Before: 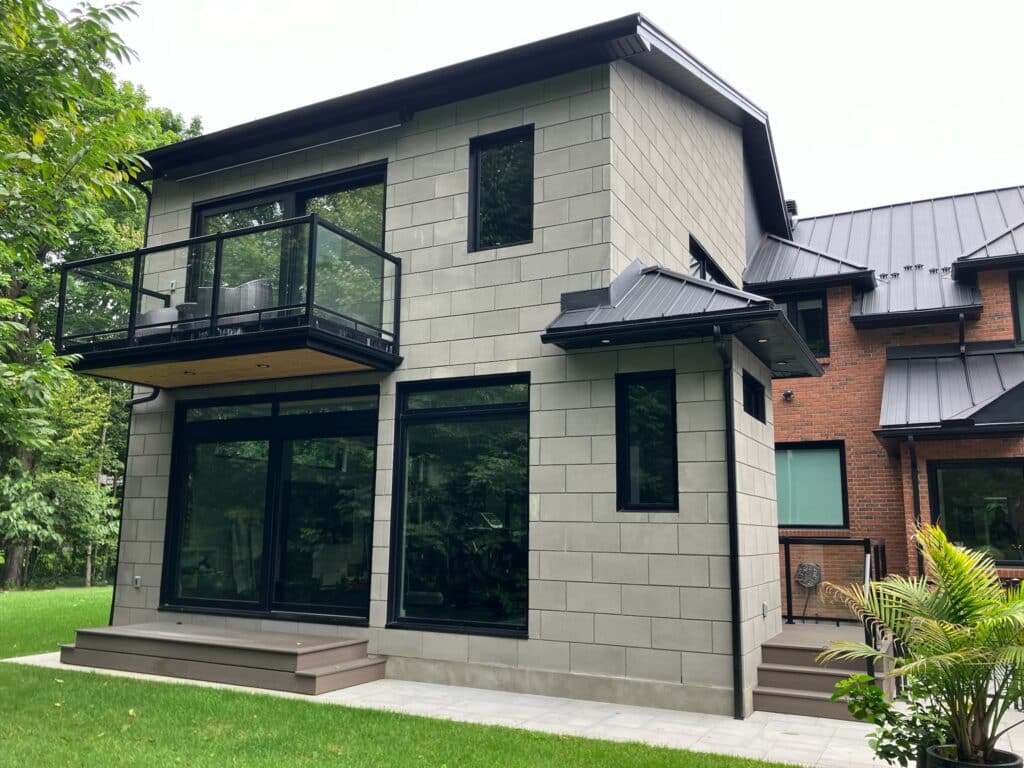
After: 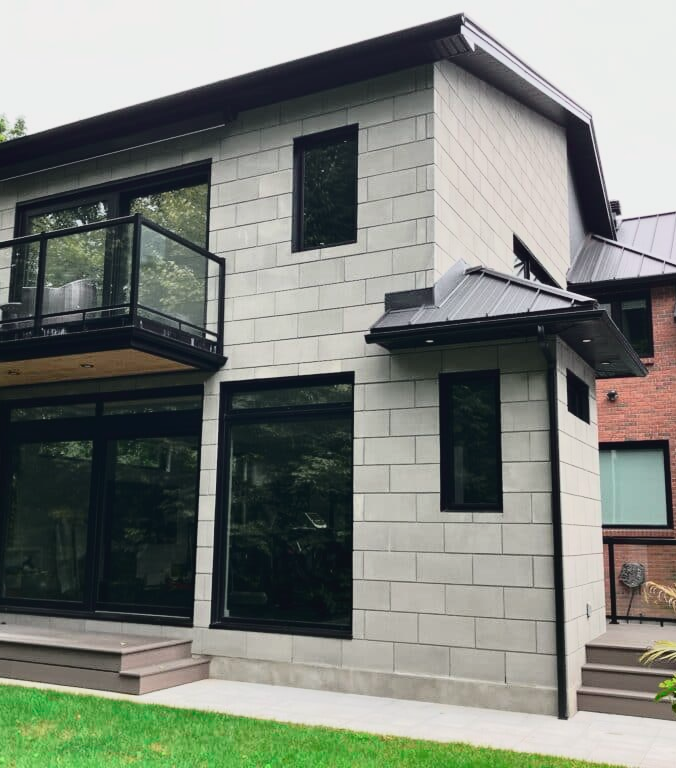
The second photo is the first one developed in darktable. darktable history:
crop: left 17.235%, right 16.675%
exposure: black level correction 0.001, exposure 0.192 EV, compensate highlight preservation false
tone curve: curves: ch0 [(0, 0.032) (0.094, 0.08) (0.265, 0.208) (0.41, 0.417) (0.498, 0.496) (0.638, 0.673) (0.819, 0.841) (0.96, 0.899)]; ch1 [(0, 0) (0.161, 0.092) (0.37, 0.302) (0.417, 0.434) (0.495, 0.498) (0.576, 0.589) (0.725, 0.765) (1, 1)]; ch2 [(0, 0) (0.352, 0.403) (0.45, 0.469) (0.521, 0.515) (0.59, 0.579) (1, 1)], color space Lab, independent channels, preserve colors none
